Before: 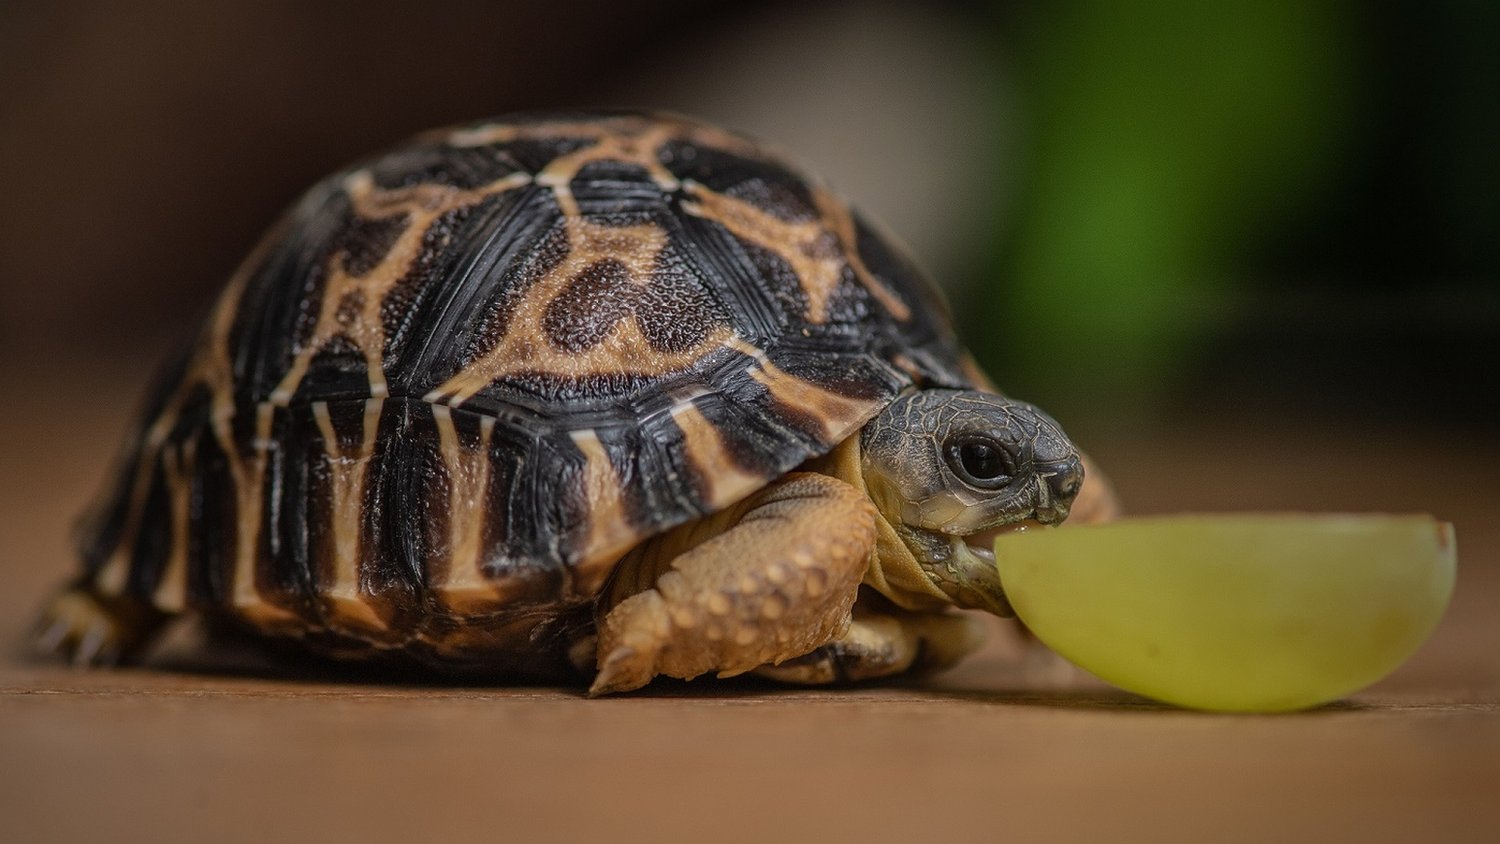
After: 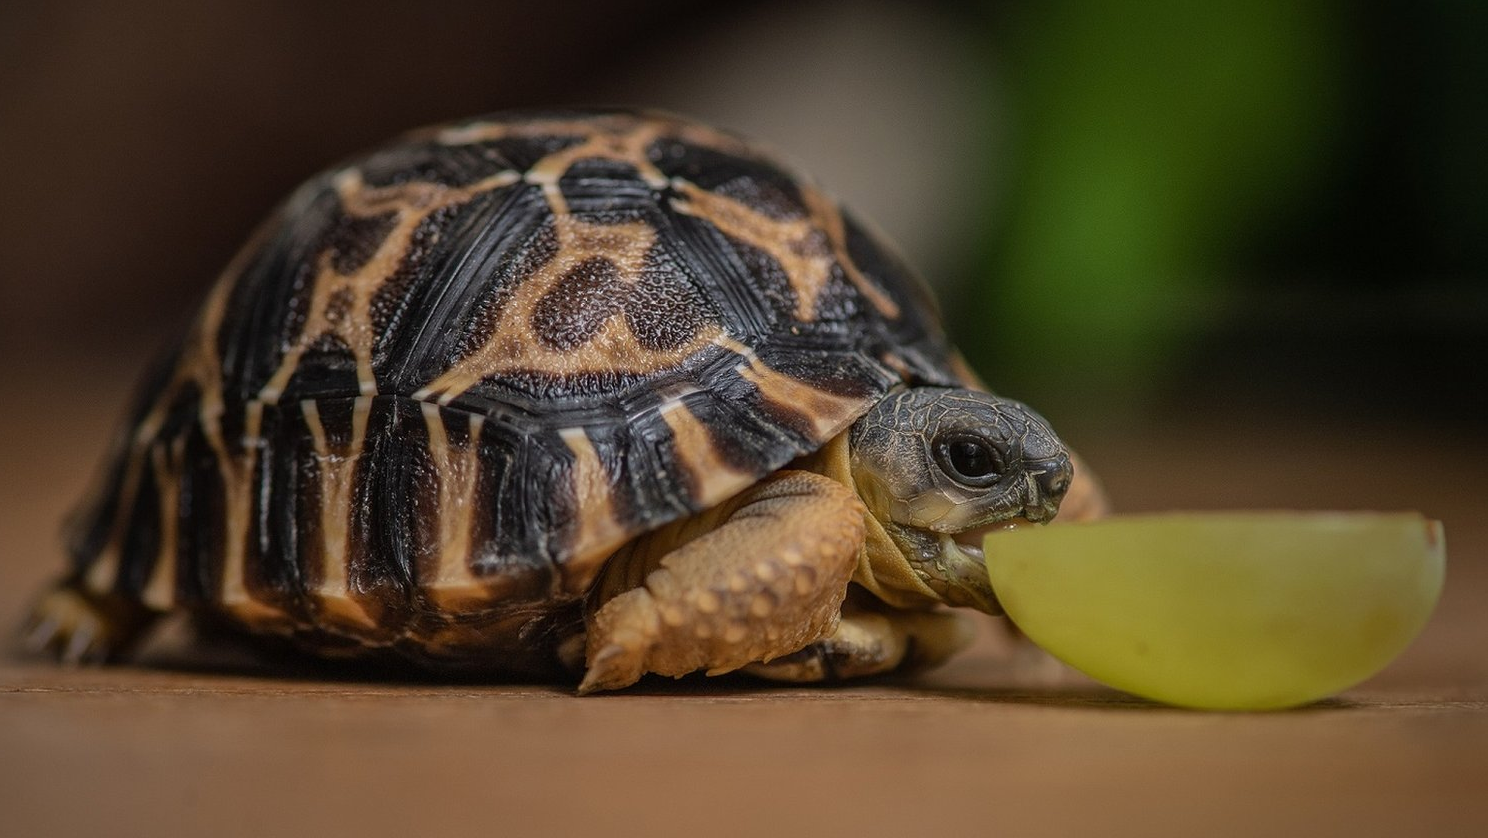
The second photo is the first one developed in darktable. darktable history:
crop and rotate: left 0.739%, top 0.337%, bottom 0.295%
